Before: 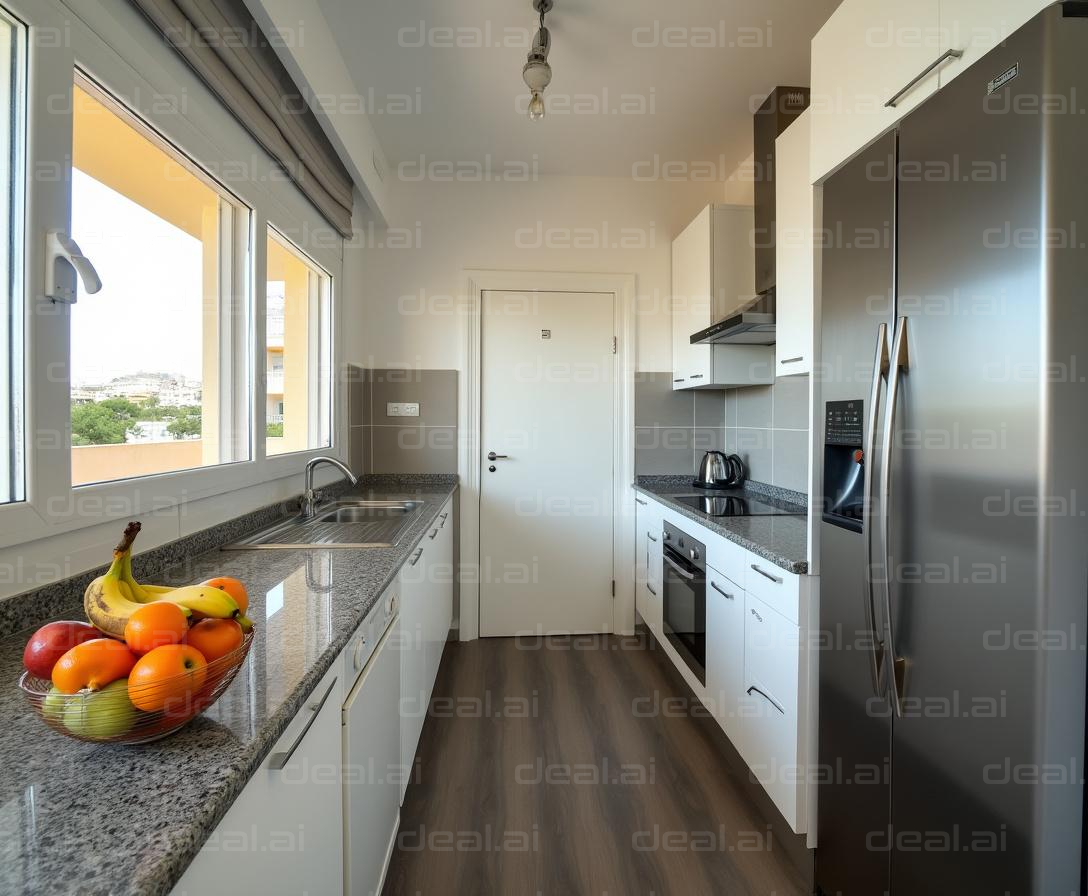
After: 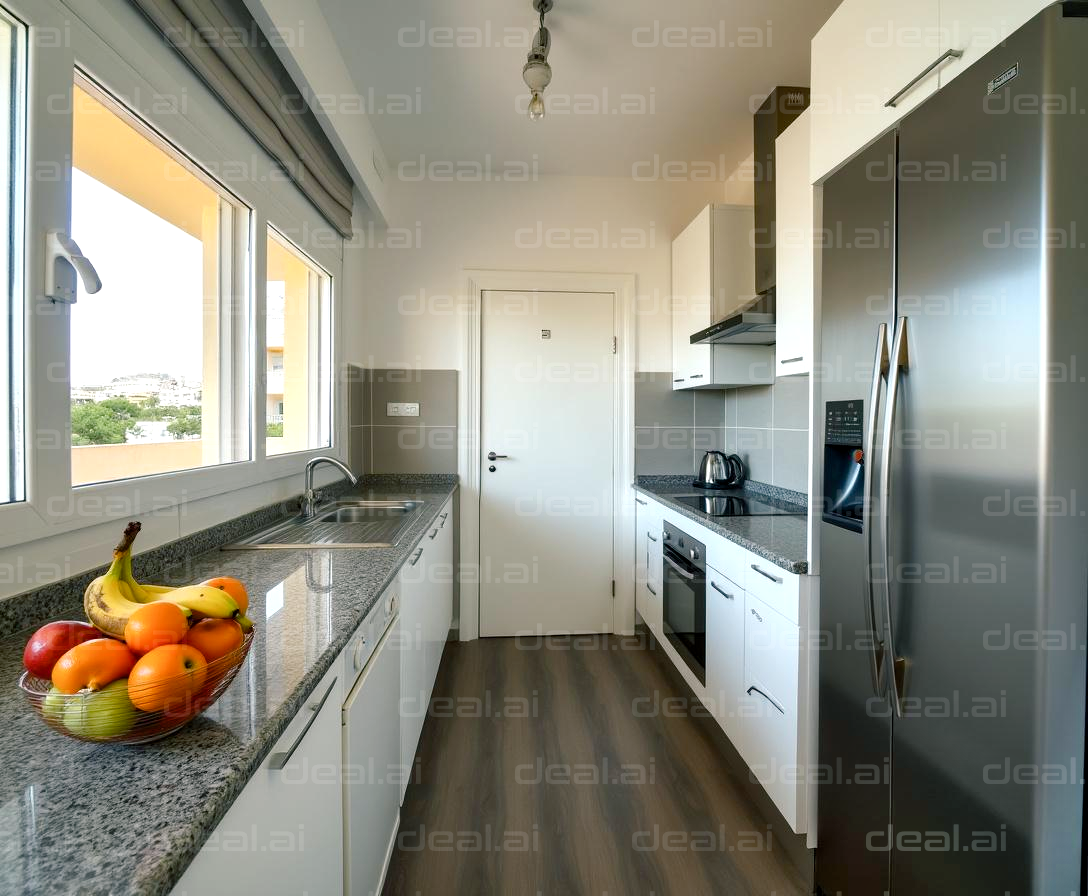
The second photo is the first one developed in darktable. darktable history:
shadows and highlights: radius 44.93, white point adjustment 6.47, compress 79.61%, highlights color adjustment 49.17%, soften with gaussian
color balance rgb: shadows lift › luminance -7.871%, shadows lift › chroma 2.195%, shadows lift › hue 199.33°, perceptual saturation grading › global saturation 20%, perceptual saturation grading › highlights -25.547%, perceptual saturation grading › shadows 25.909%
exposure: black level correction 0.001, compensate highlight preservation false
